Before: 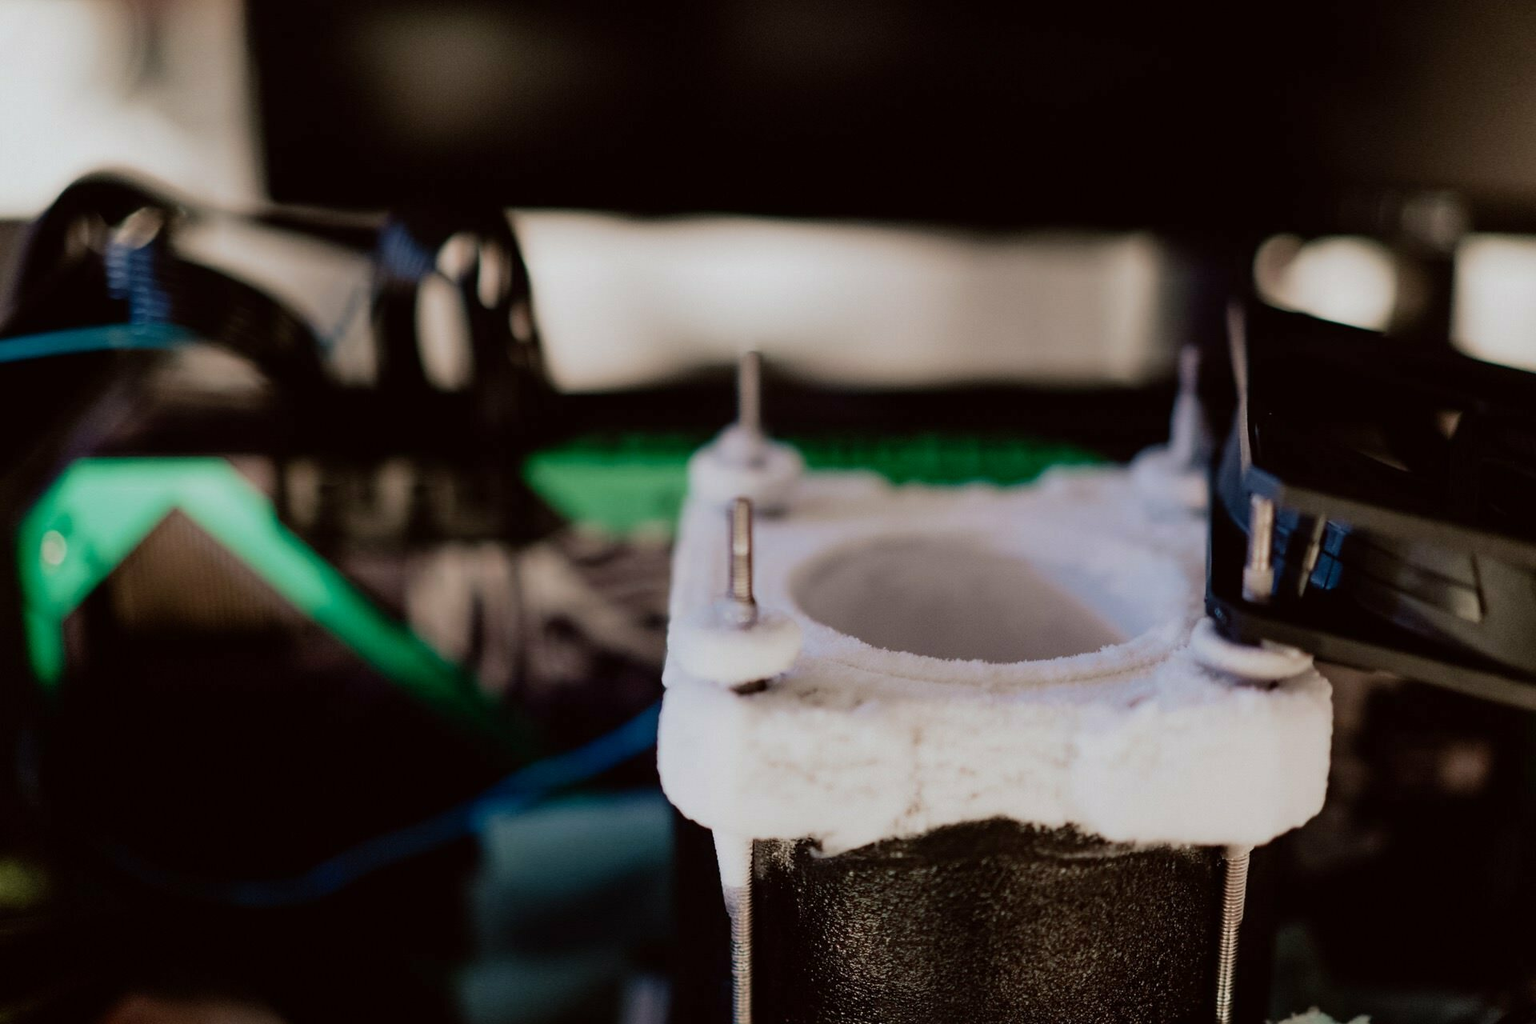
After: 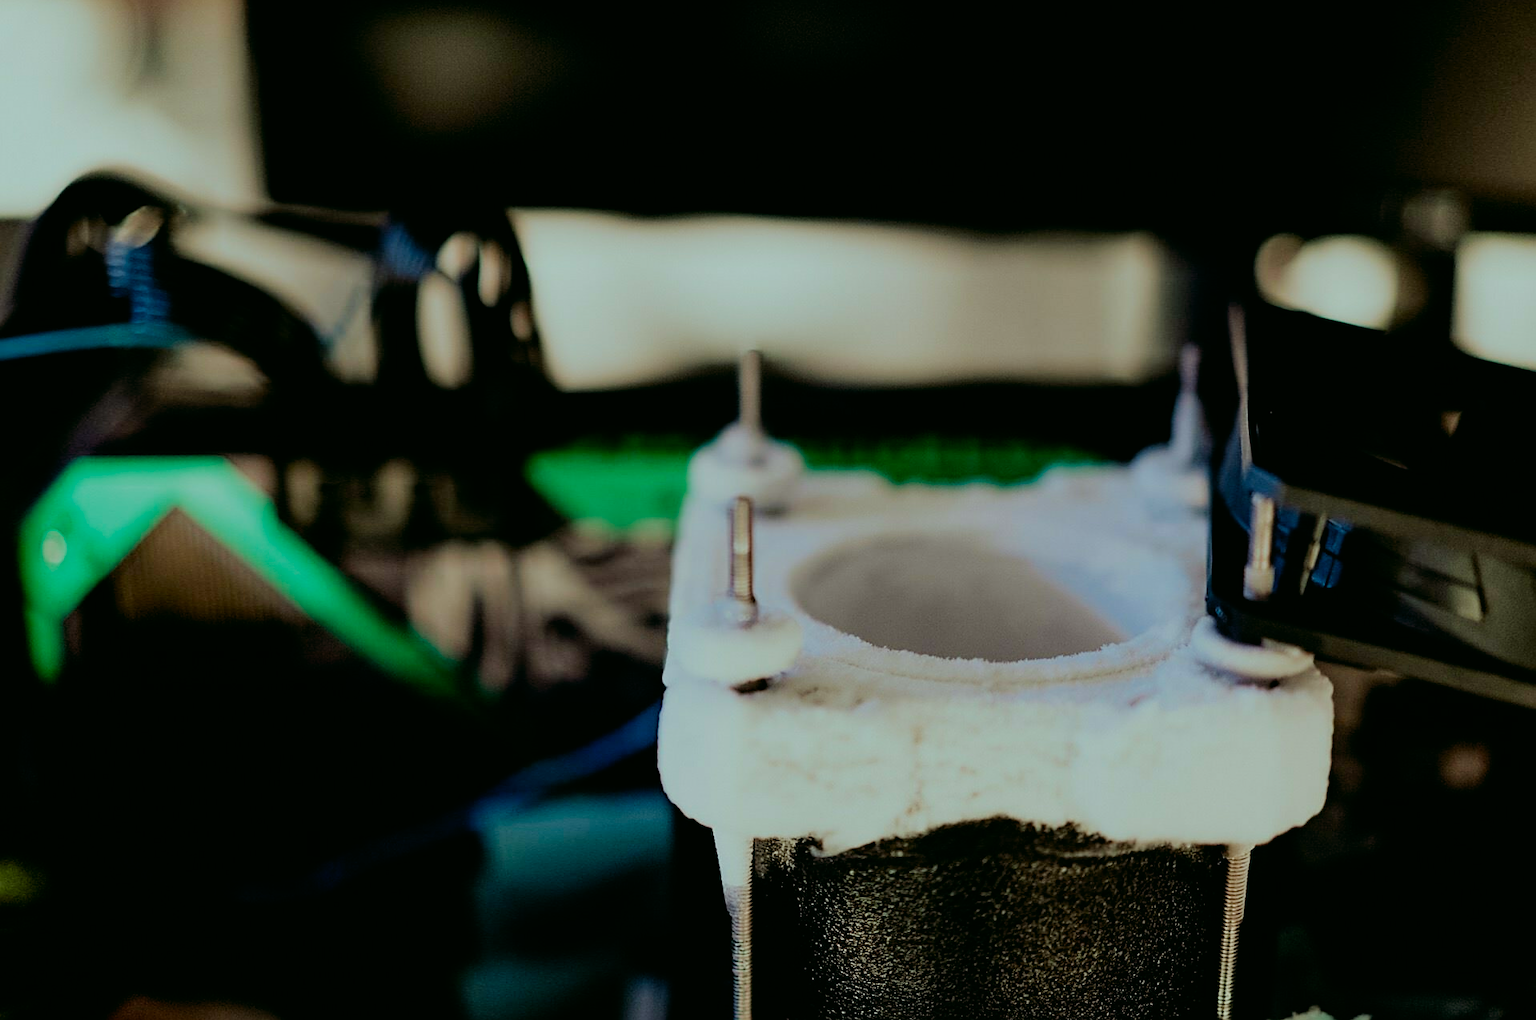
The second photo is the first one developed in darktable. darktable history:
sharpen: on, module defaults
crop: top 0.211%, bottom 0.129%
filmic rgb: black relative exposure -7.65 EV, white relative exposure 4.56 EV, hardness 3.61
color correction: highlights a* -7.58, highlights b* 1.1, shadows a* -3.58, saturation 1.4
